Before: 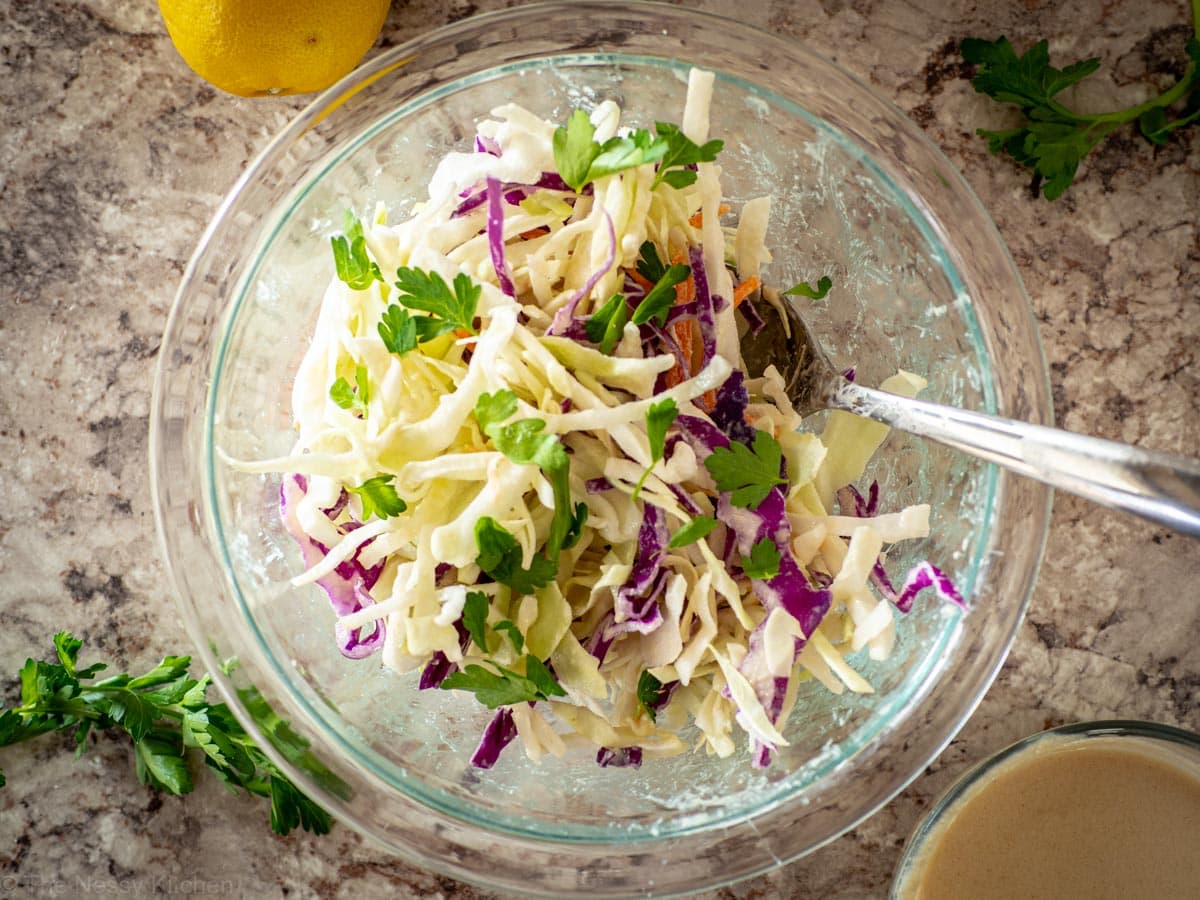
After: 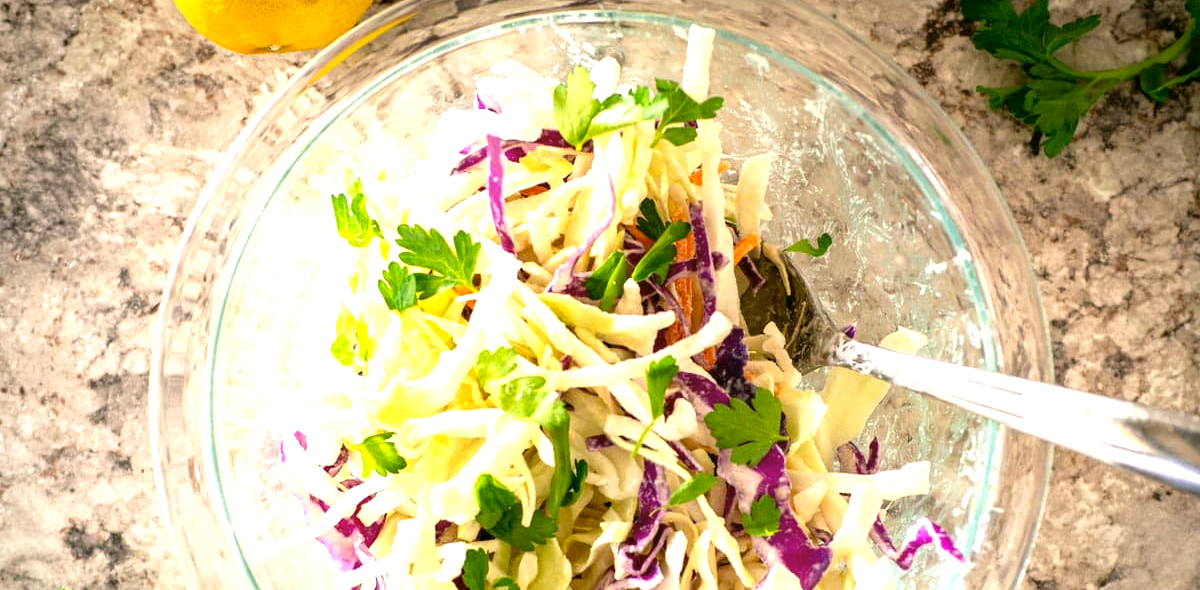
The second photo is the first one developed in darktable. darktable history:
crop and rotate: top 4.848%, bottom 29.503%
color correction: highlights a* 4.02, highlights b* 4.98, shadows a* -7.55, shadows b* 4.98
exposure: exposure 0.935 EV, compensate highlight preservation false
